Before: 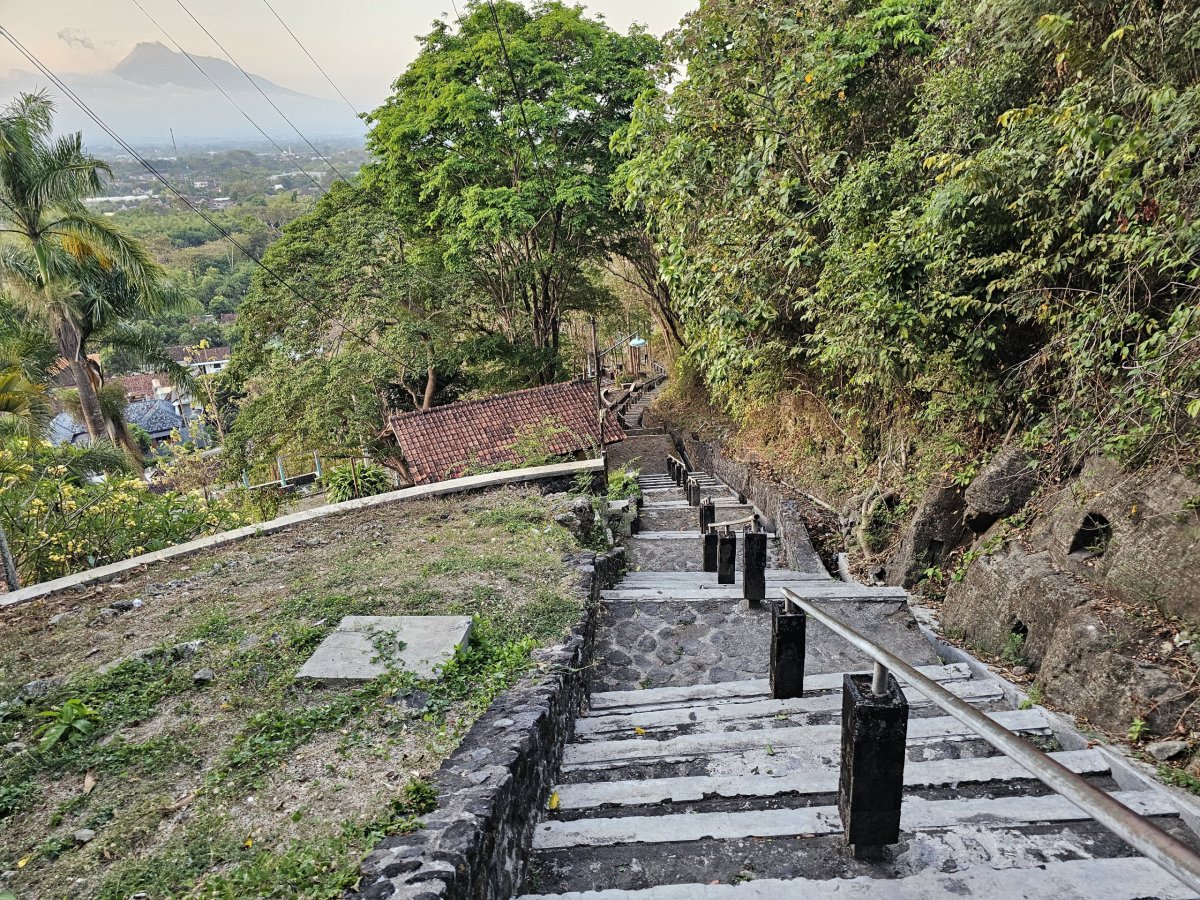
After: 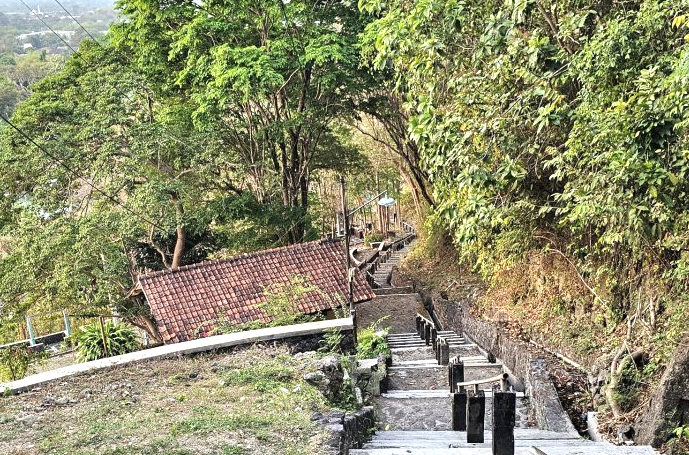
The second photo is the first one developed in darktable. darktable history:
crop: left 20.936%, top 15.67%, right 21.571%, bottom 33.746%
exposure: black level correction 0, exposure 0.693 EV, compensate exposure bias true, compensate highlight preservation false
